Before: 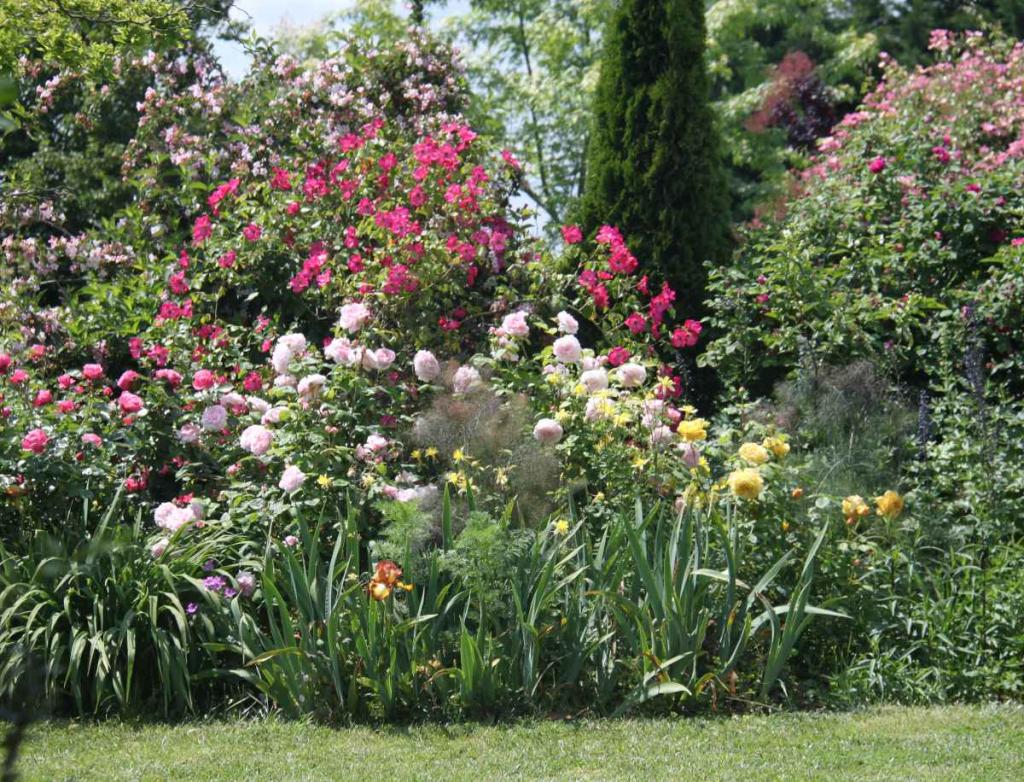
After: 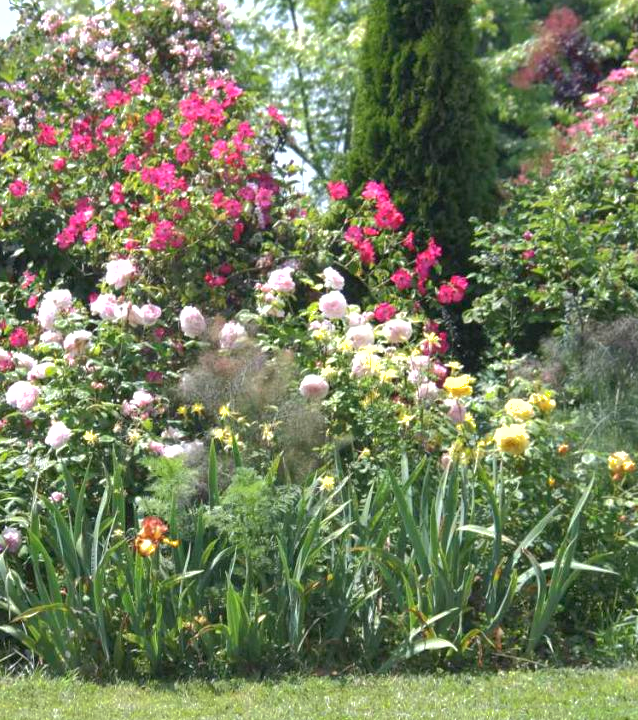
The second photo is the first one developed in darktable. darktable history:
crop and rotate: left 22.918%, top 5.629%, right 14.711%, bottom 2.247%
shadows and highlights: on, module defaults
exposure: black level correction 0, exposure 0.6 EV, compensate exposure bias true, compensate highlight preservation false
